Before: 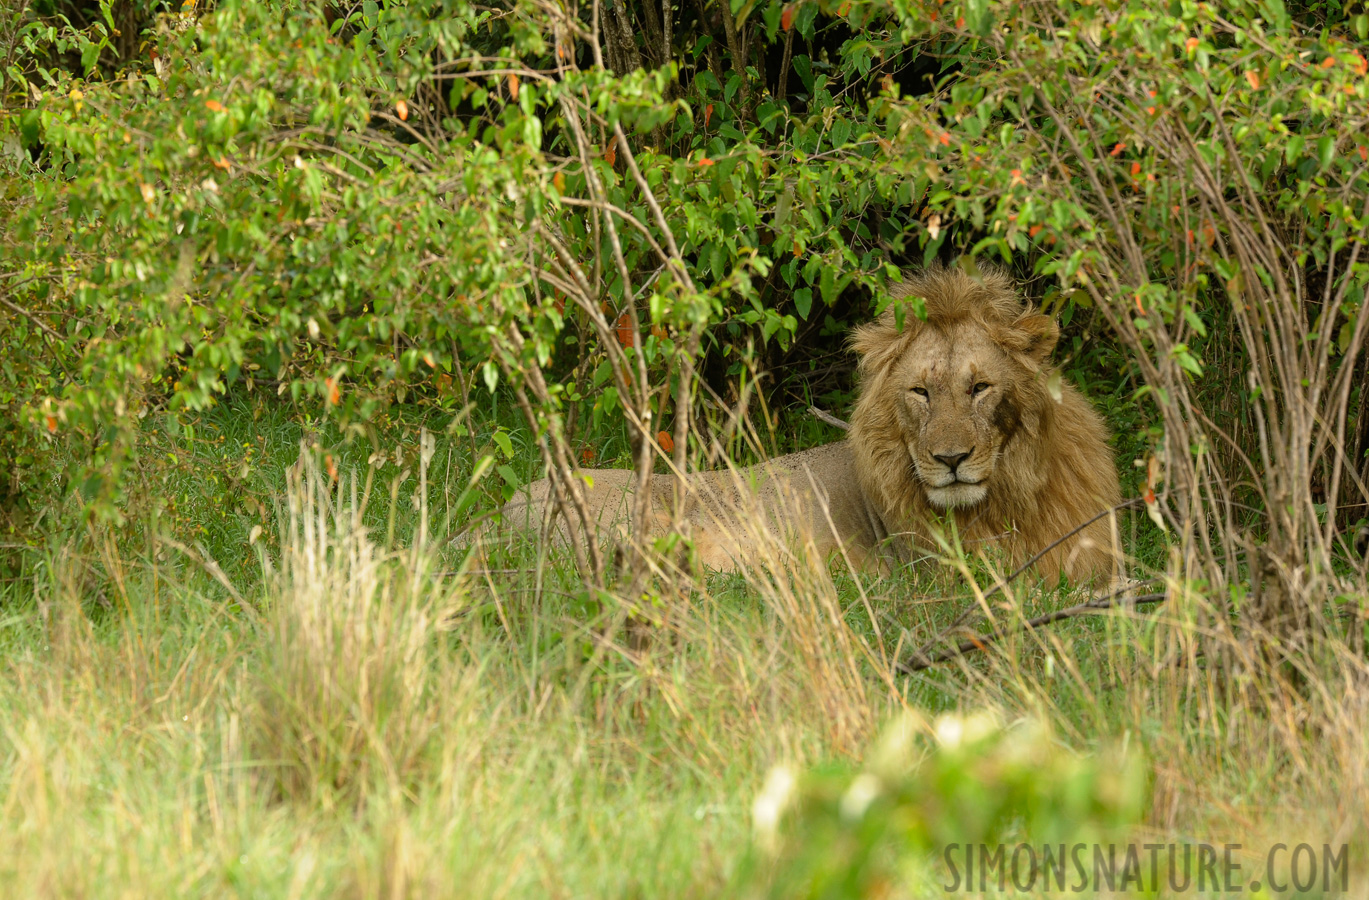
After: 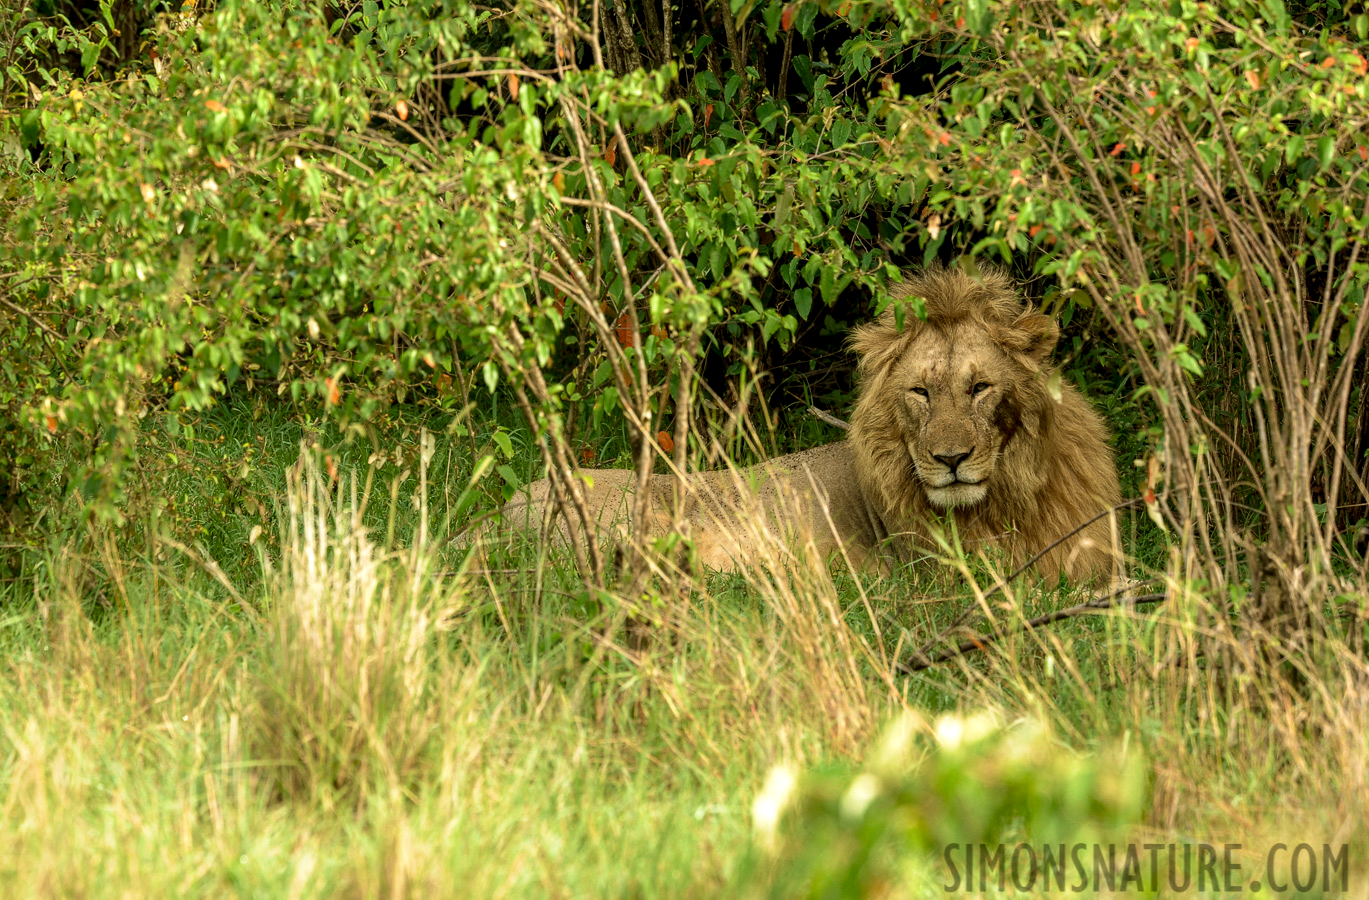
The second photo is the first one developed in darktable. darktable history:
local contrast: detail 142%
velvia: strength 45%
